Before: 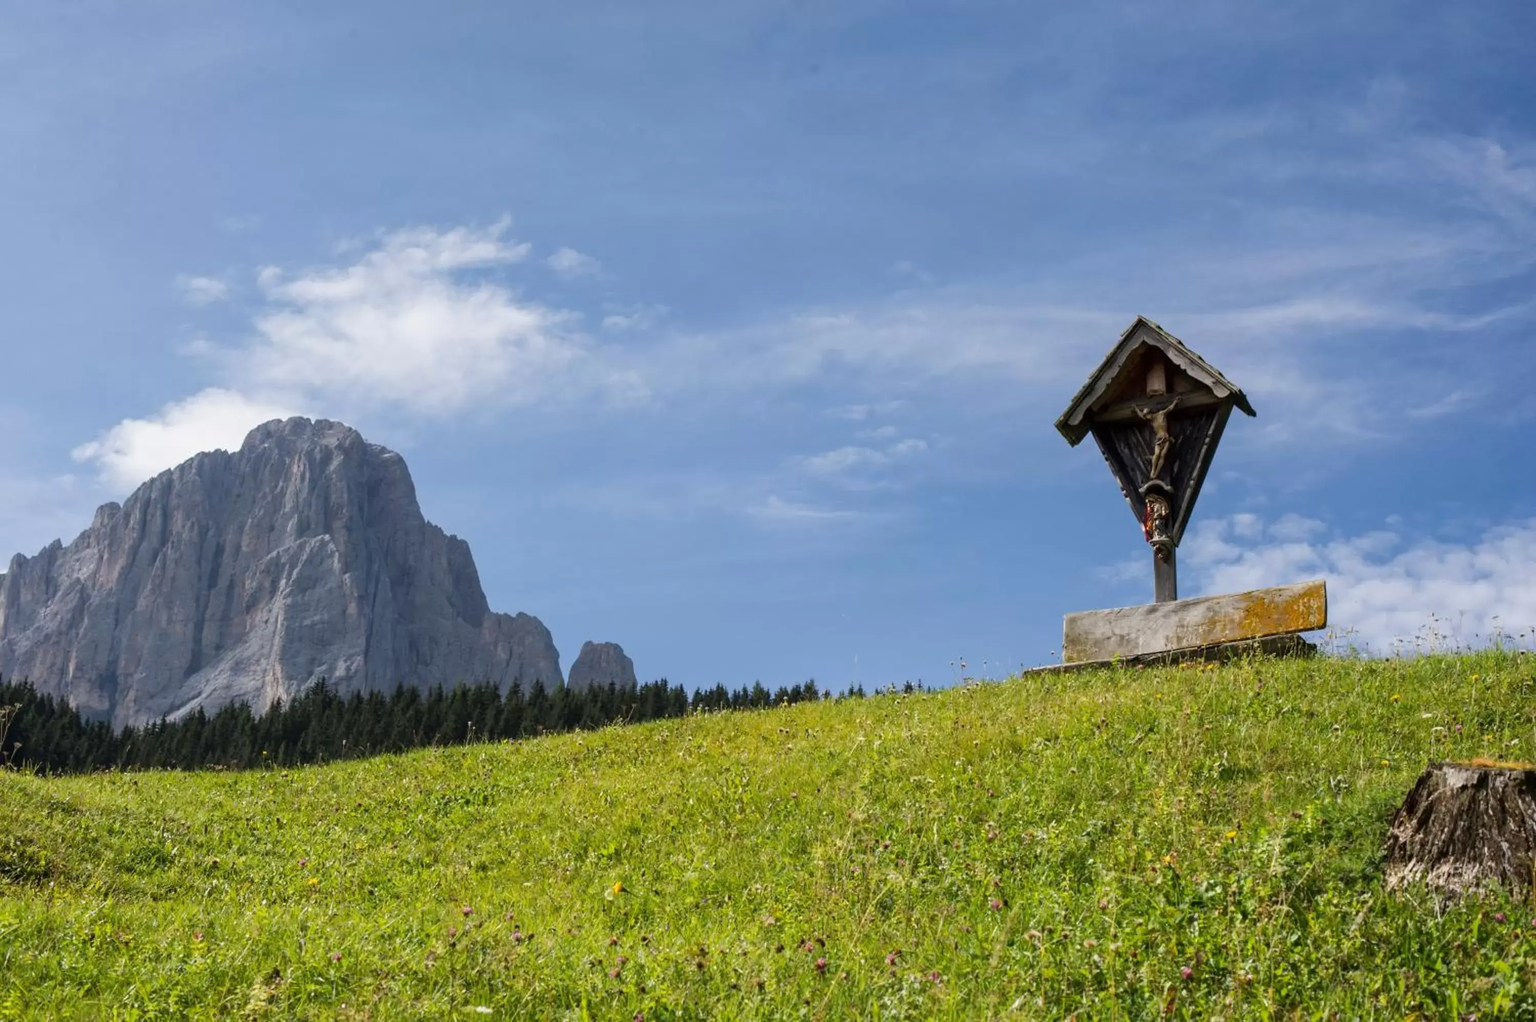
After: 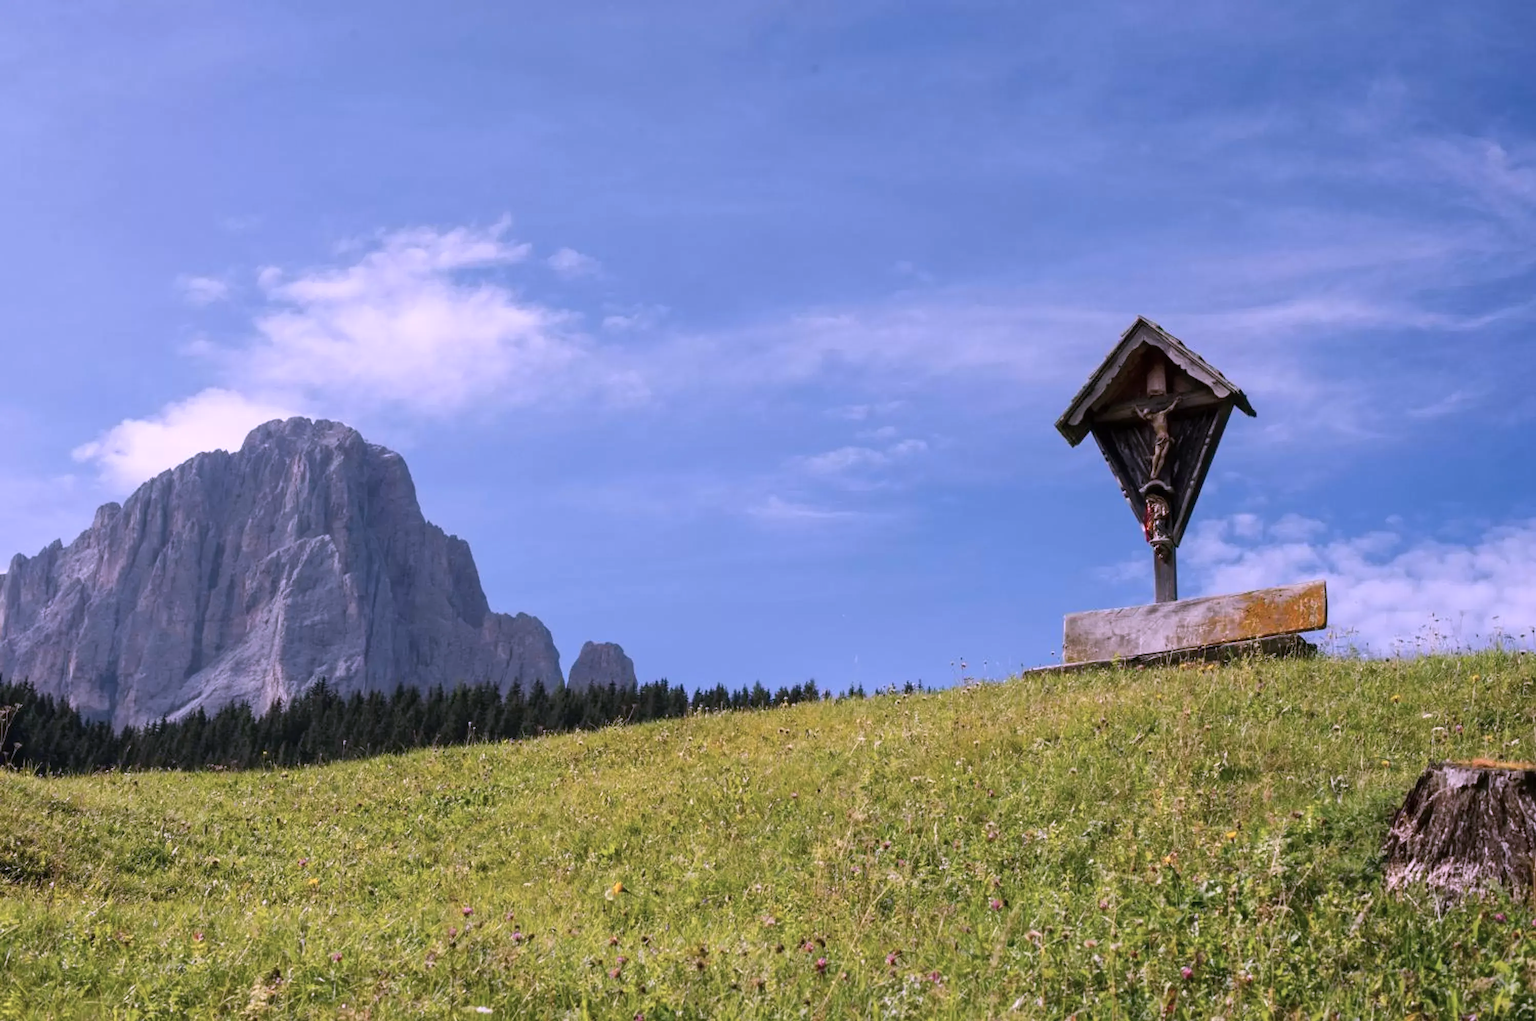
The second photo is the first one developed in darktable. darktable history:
color correction: highlights a* 15.21, highlights b* -25.13
